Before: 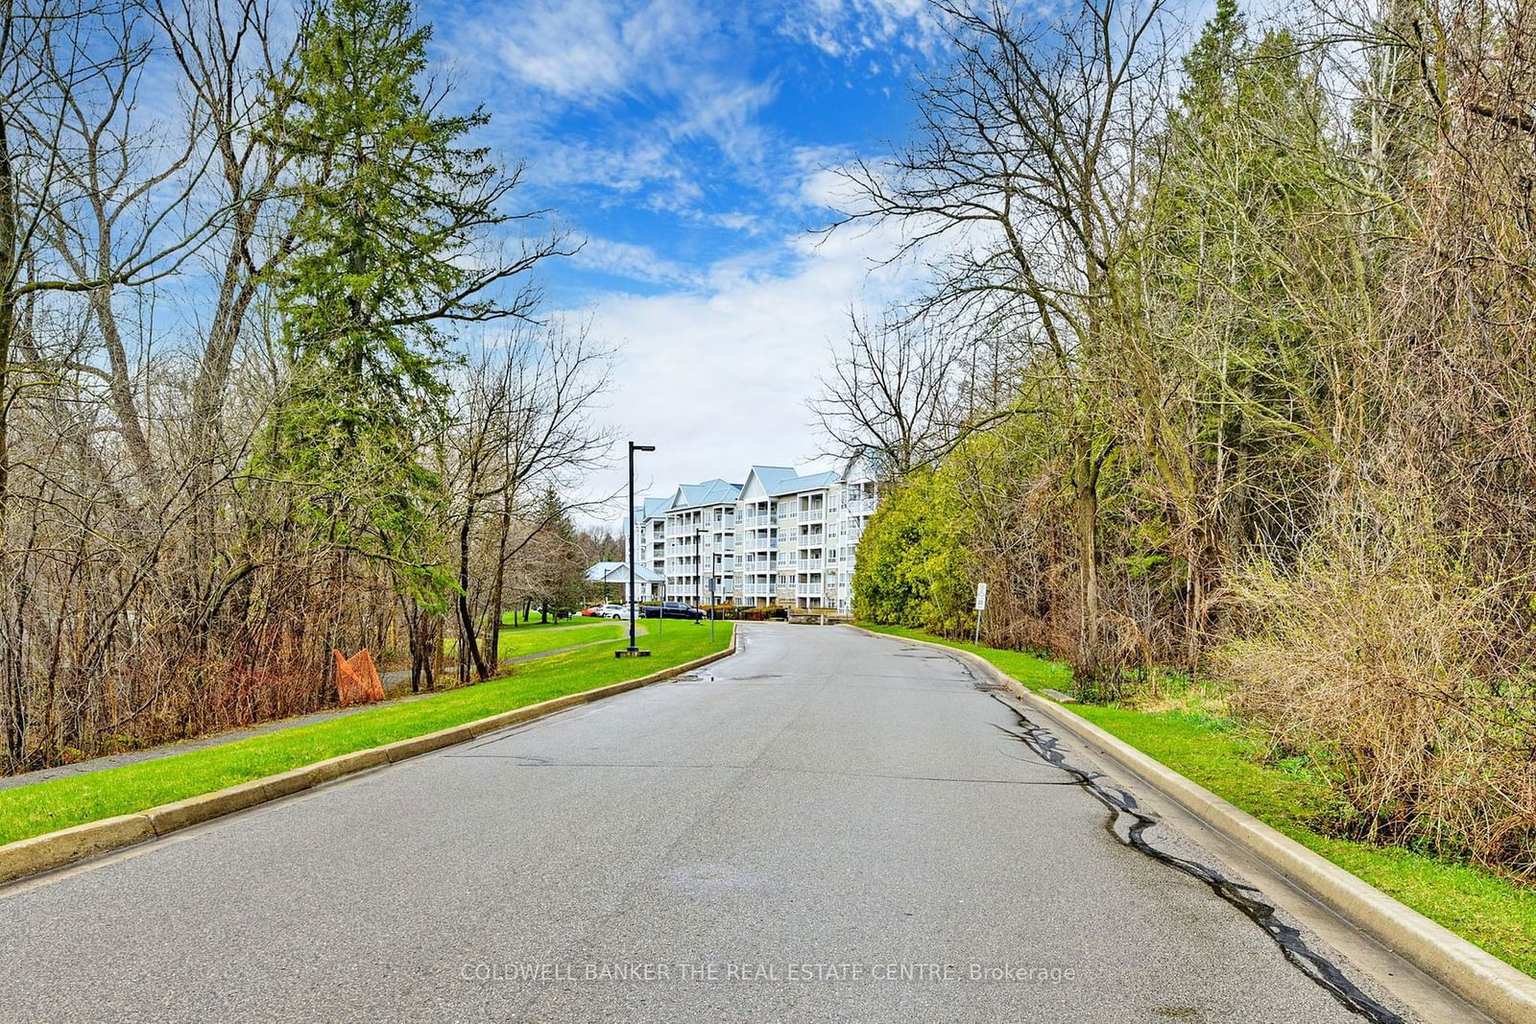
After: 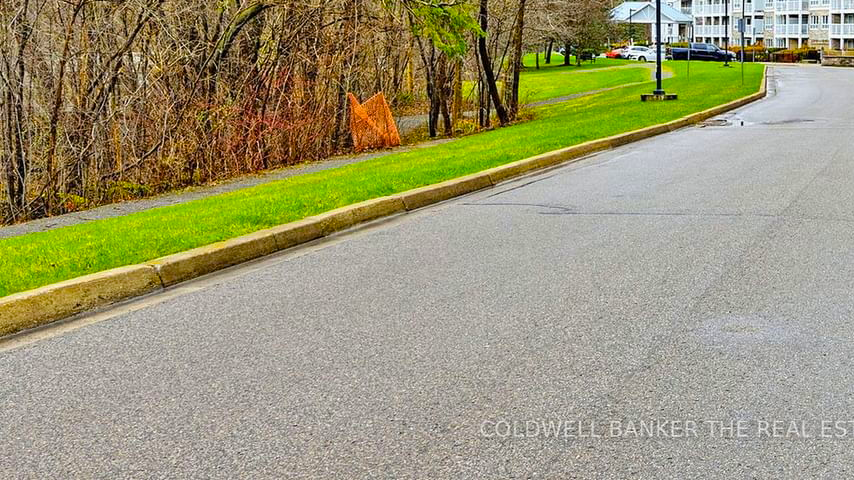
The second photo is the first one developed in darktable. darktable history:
crop and rotate: top 54.778%, right 46.61%, bottom 0.159%
color balance rgb: perceptual saturation grading › global saturation 20%, global vibrance 20%
